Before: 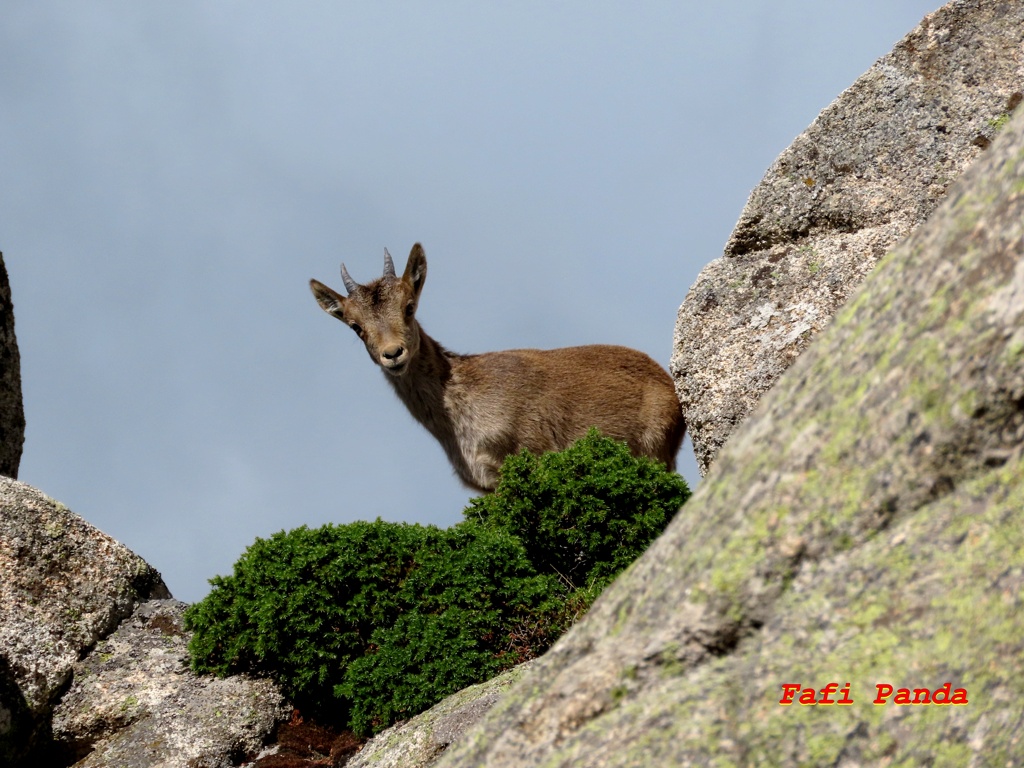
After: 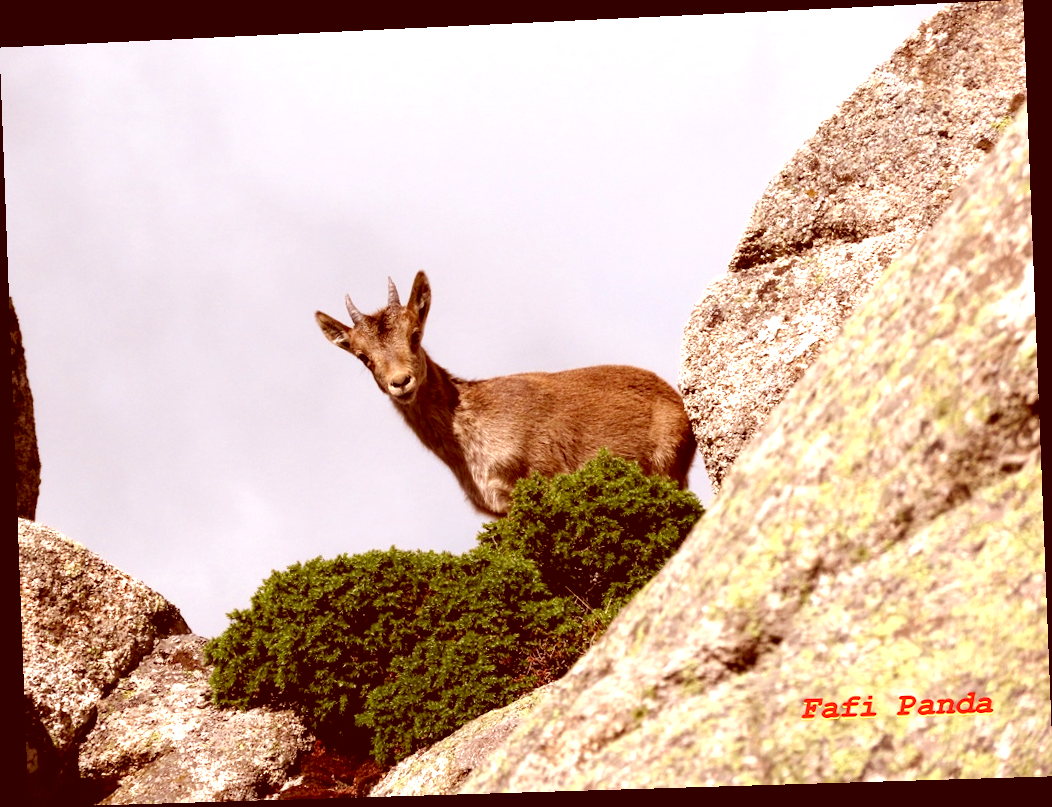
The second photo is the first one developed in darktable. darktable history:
rotate and perspective: rotation -2.22°, lens shift (horizontal) -0.022, automatic cropping off
exposure: exposure 1 EV, compensate highlight preservation false
color correction: highlights a* 9.03, highlights b* 8.71, shadows a* 40, shadows b* 40, saturation 0.8
